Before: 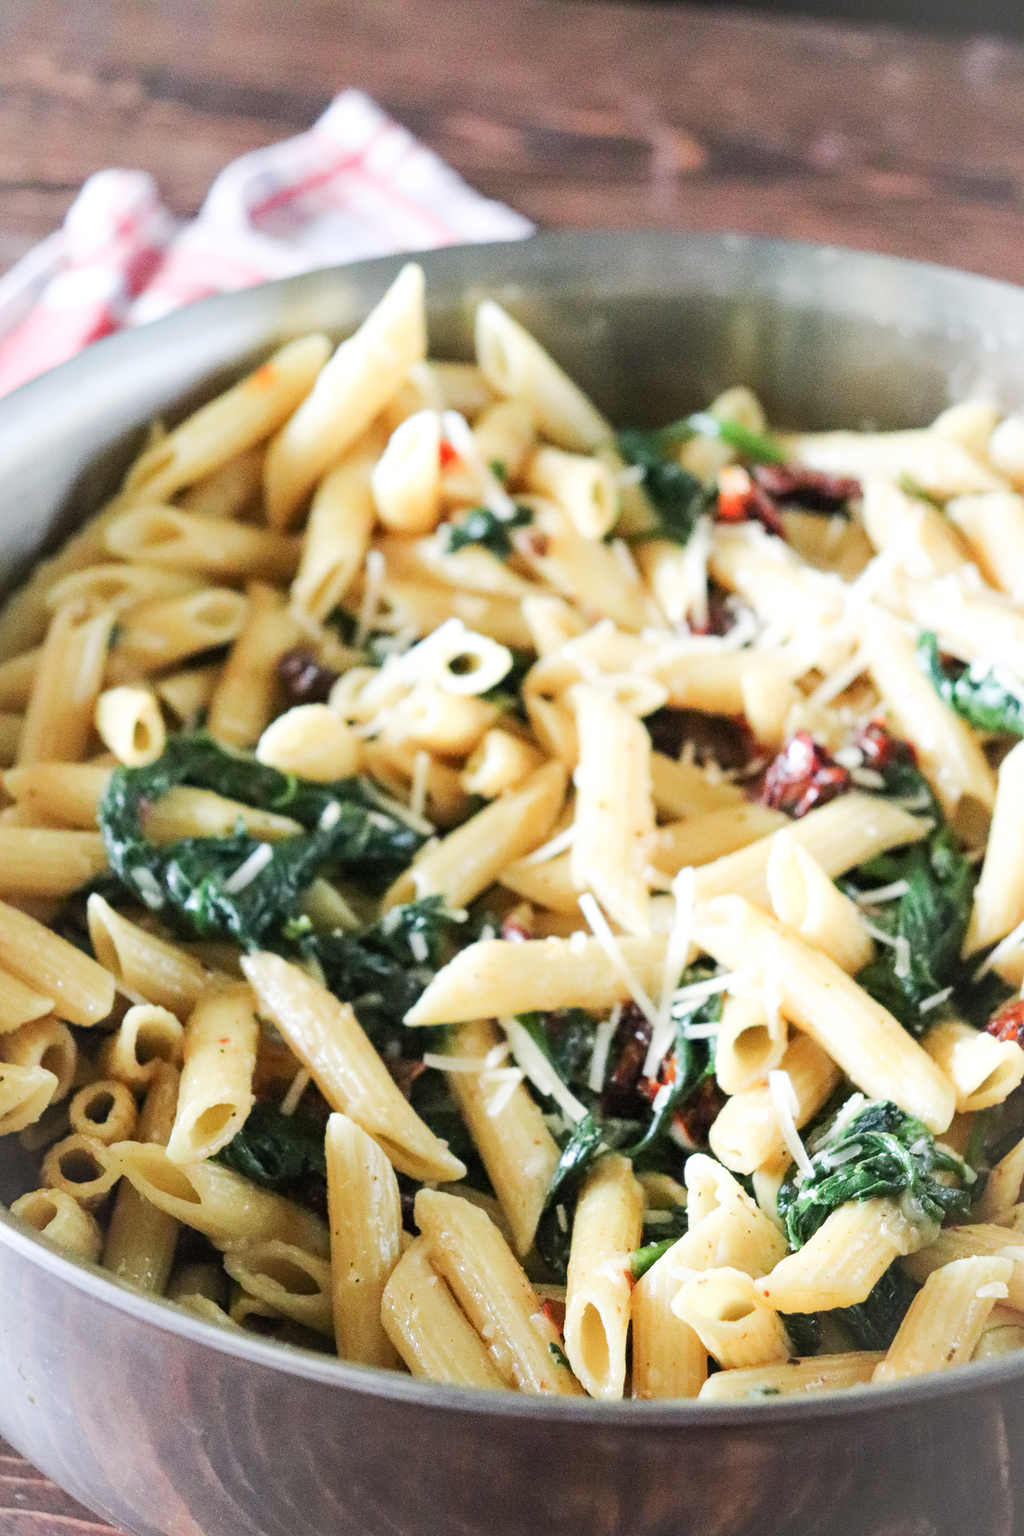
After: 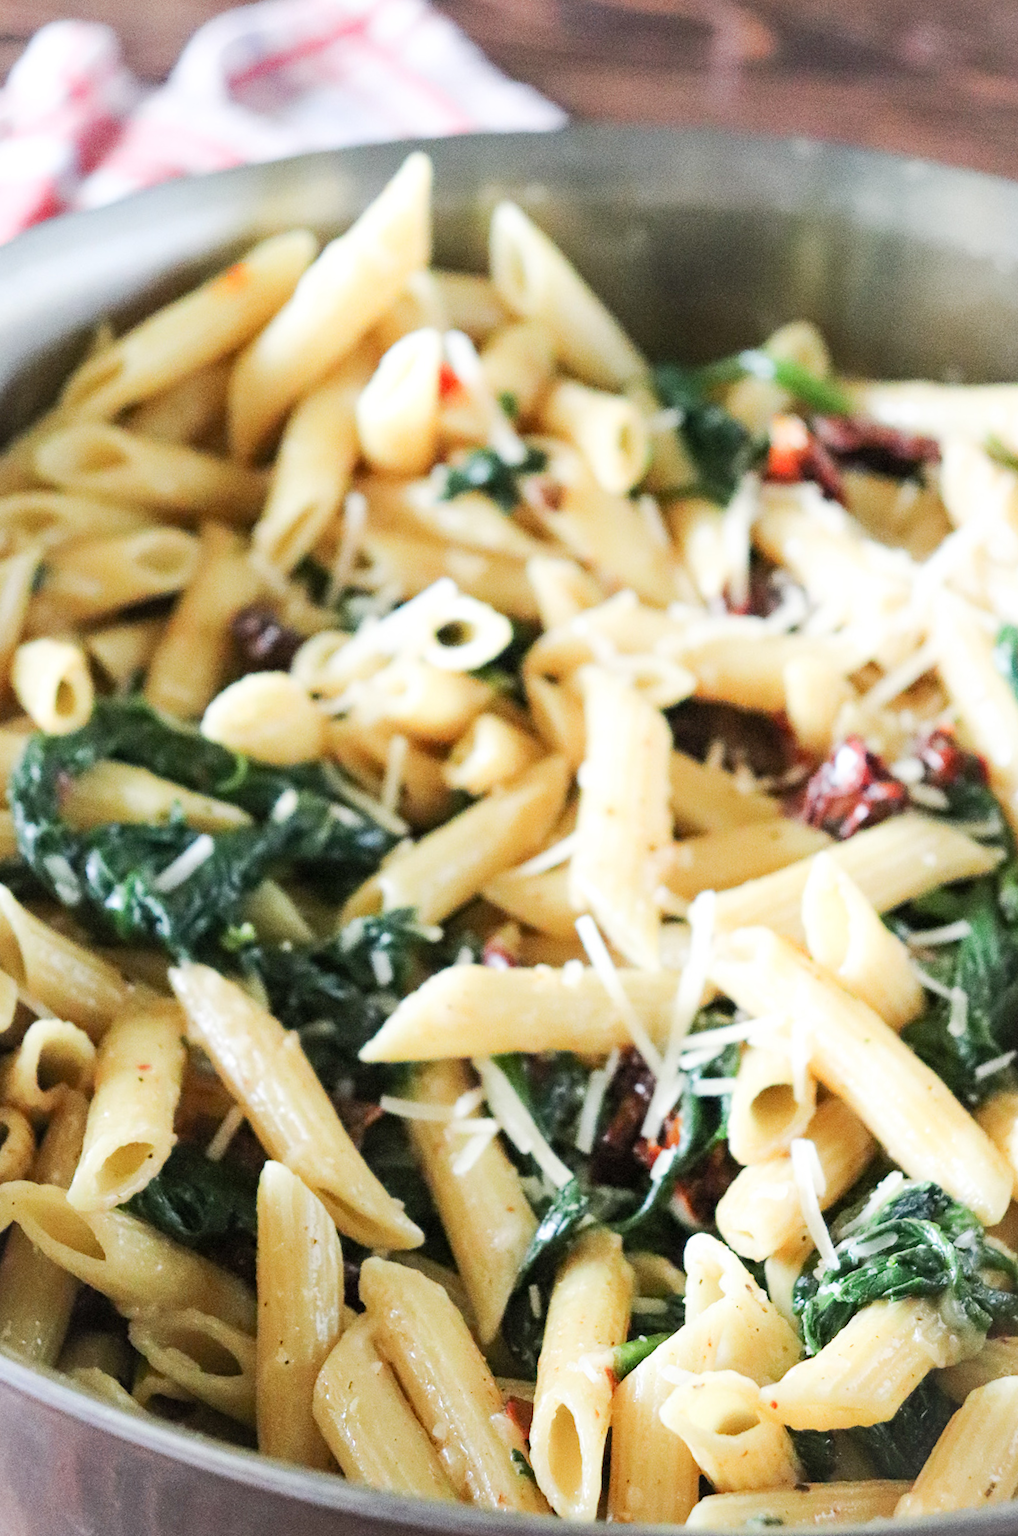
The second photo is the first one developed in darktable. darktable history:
crop and rotate: angle -3.15°, left 5.382%, top 5.196%, right 4.604%, bottom 4.313%
